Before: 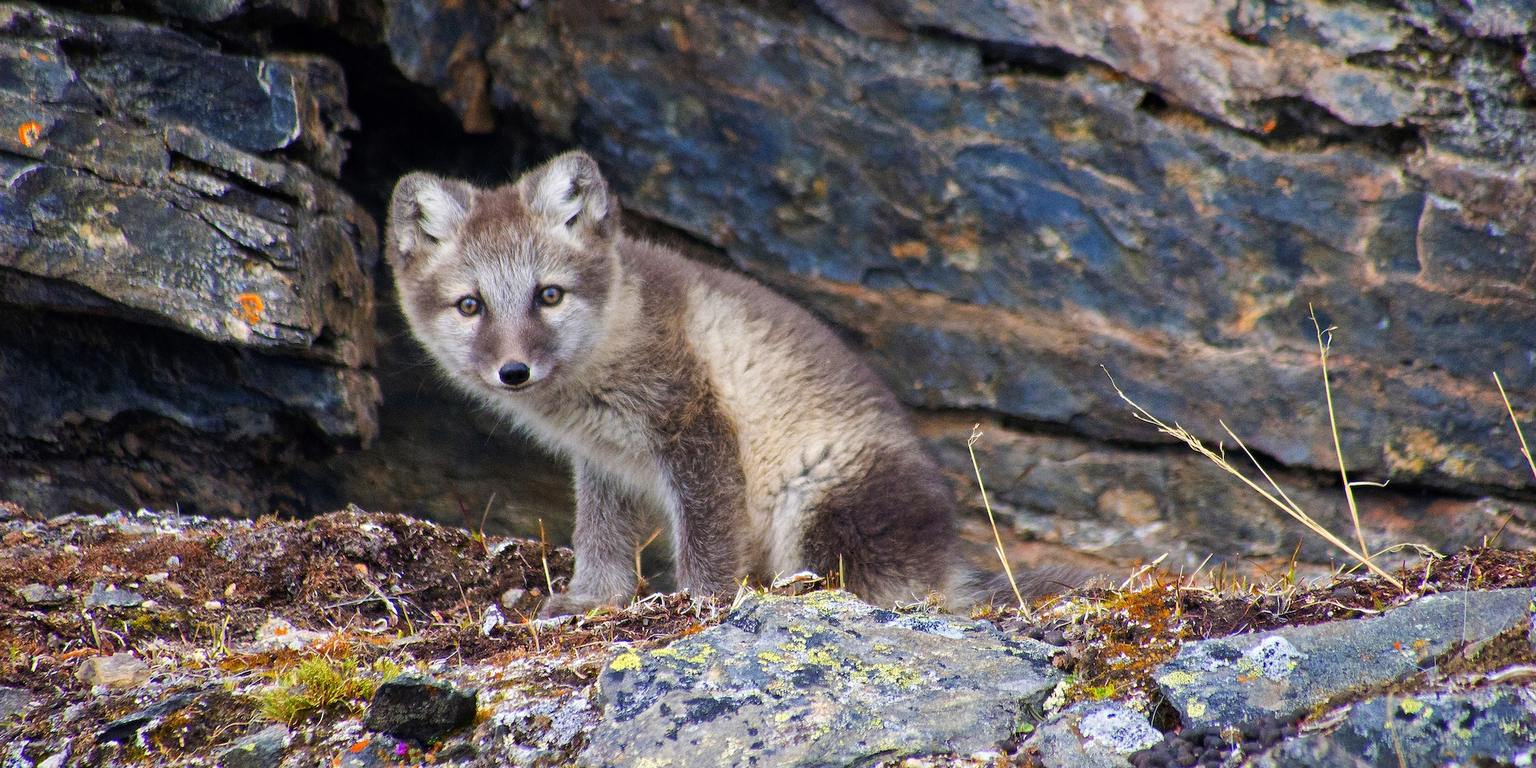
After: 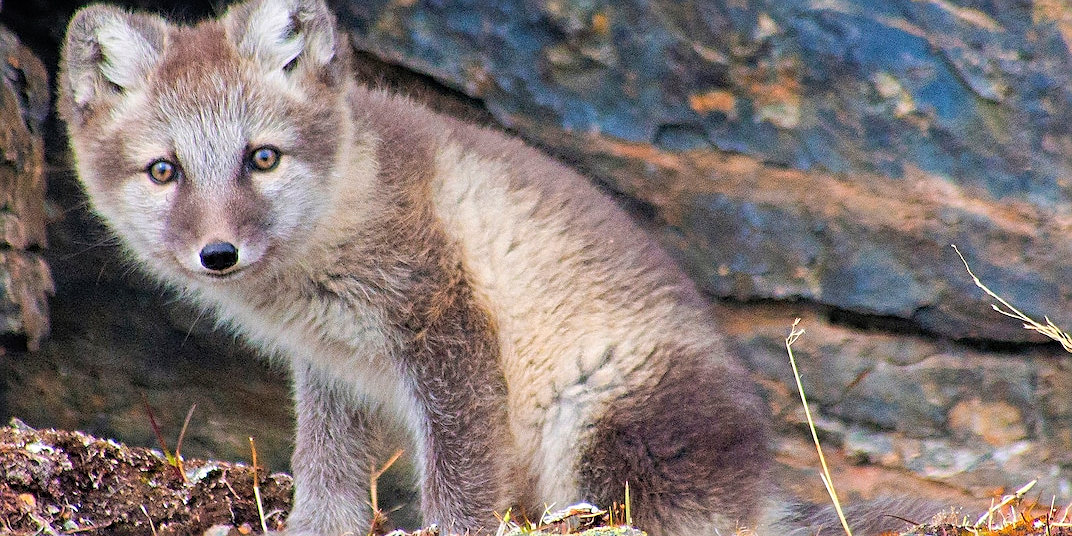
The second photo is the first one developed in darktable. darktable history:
crop and rotate: left 22.13%, top 22.054%, right 22.026%, bottom 22.102%
contrast brightness saturation: brightness 0.15
sharpen: on, module defaults
